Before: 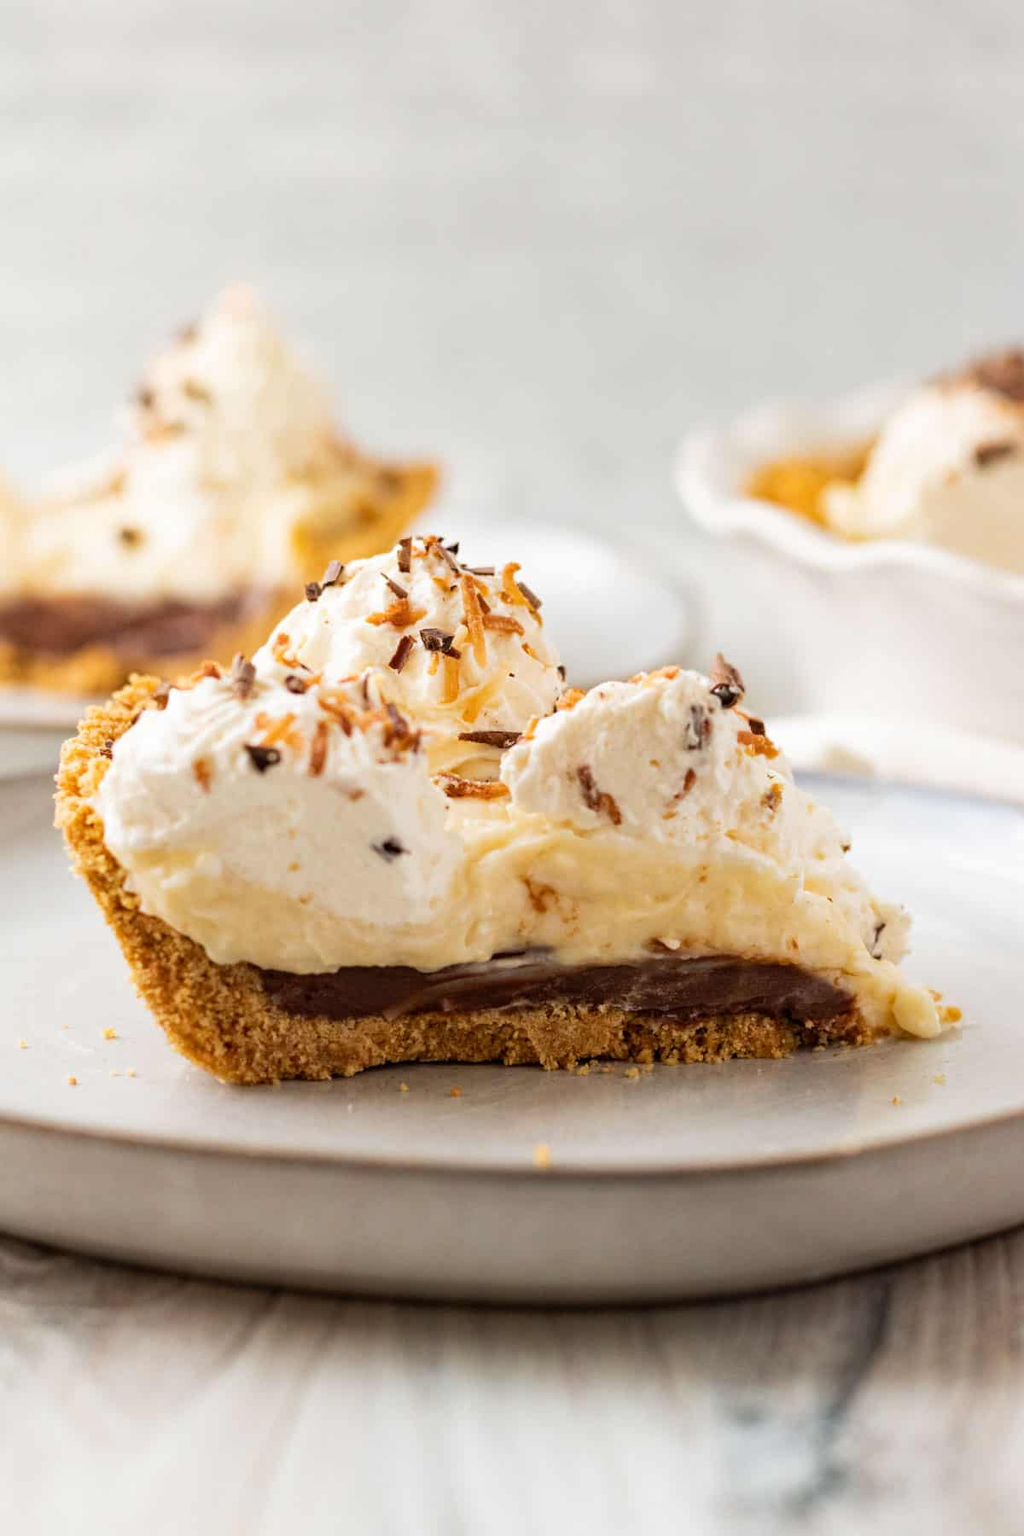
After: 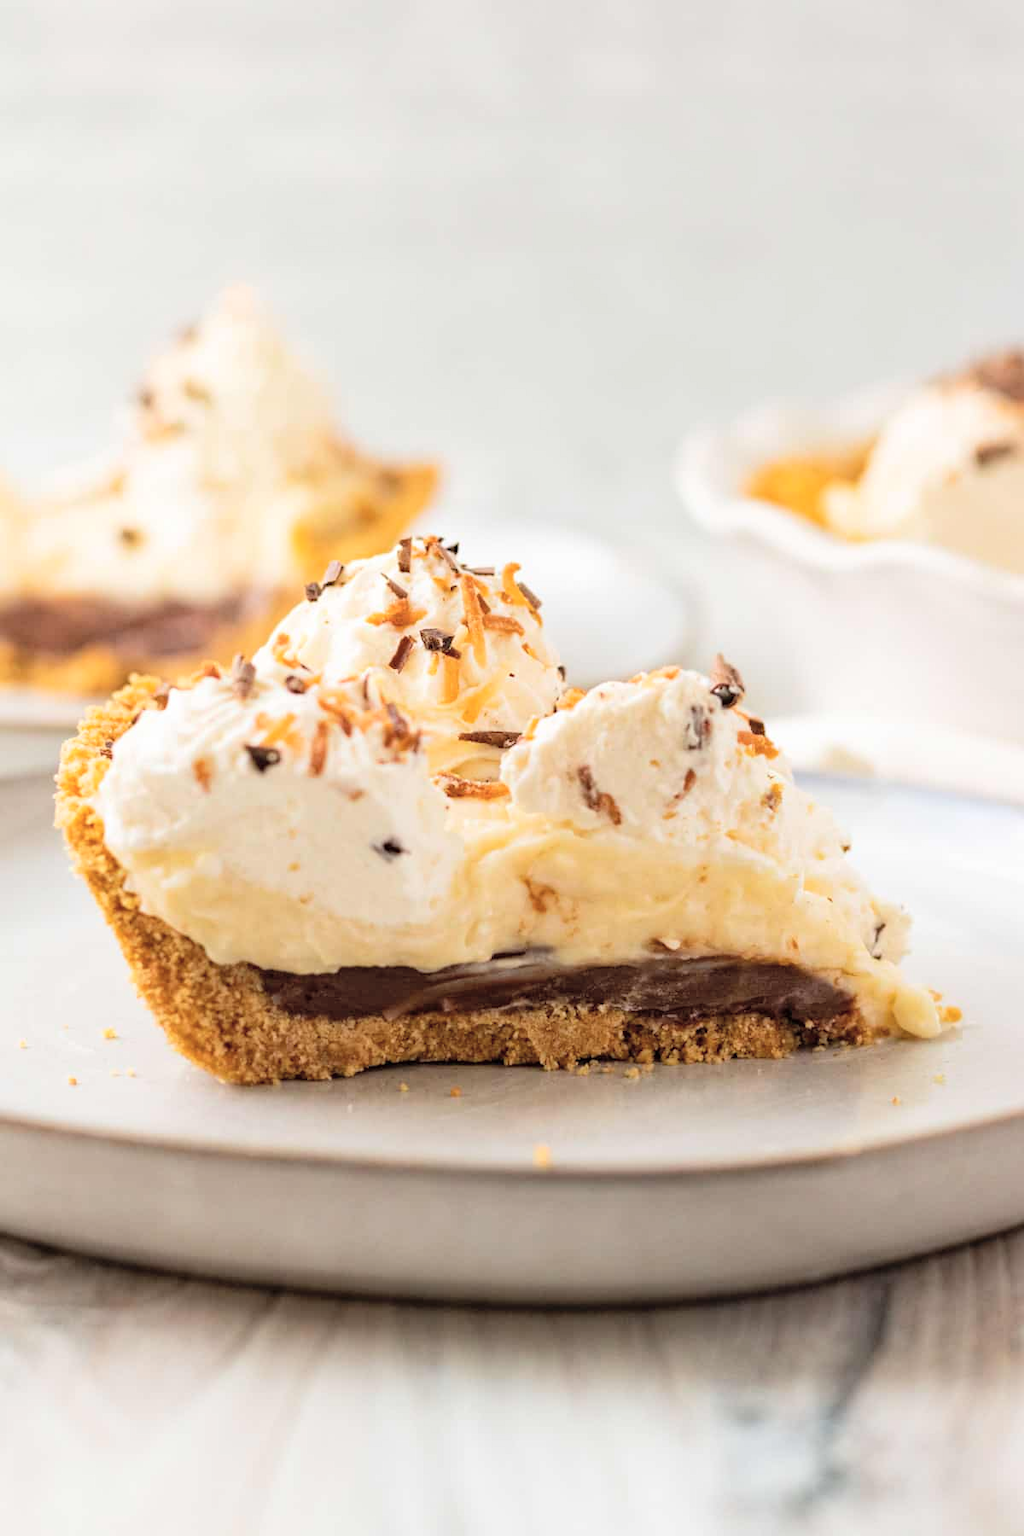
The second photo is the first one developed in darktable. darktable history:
contrast brightness saturation: brightness -0.09
global tonemap: drago (0.7, 100)
